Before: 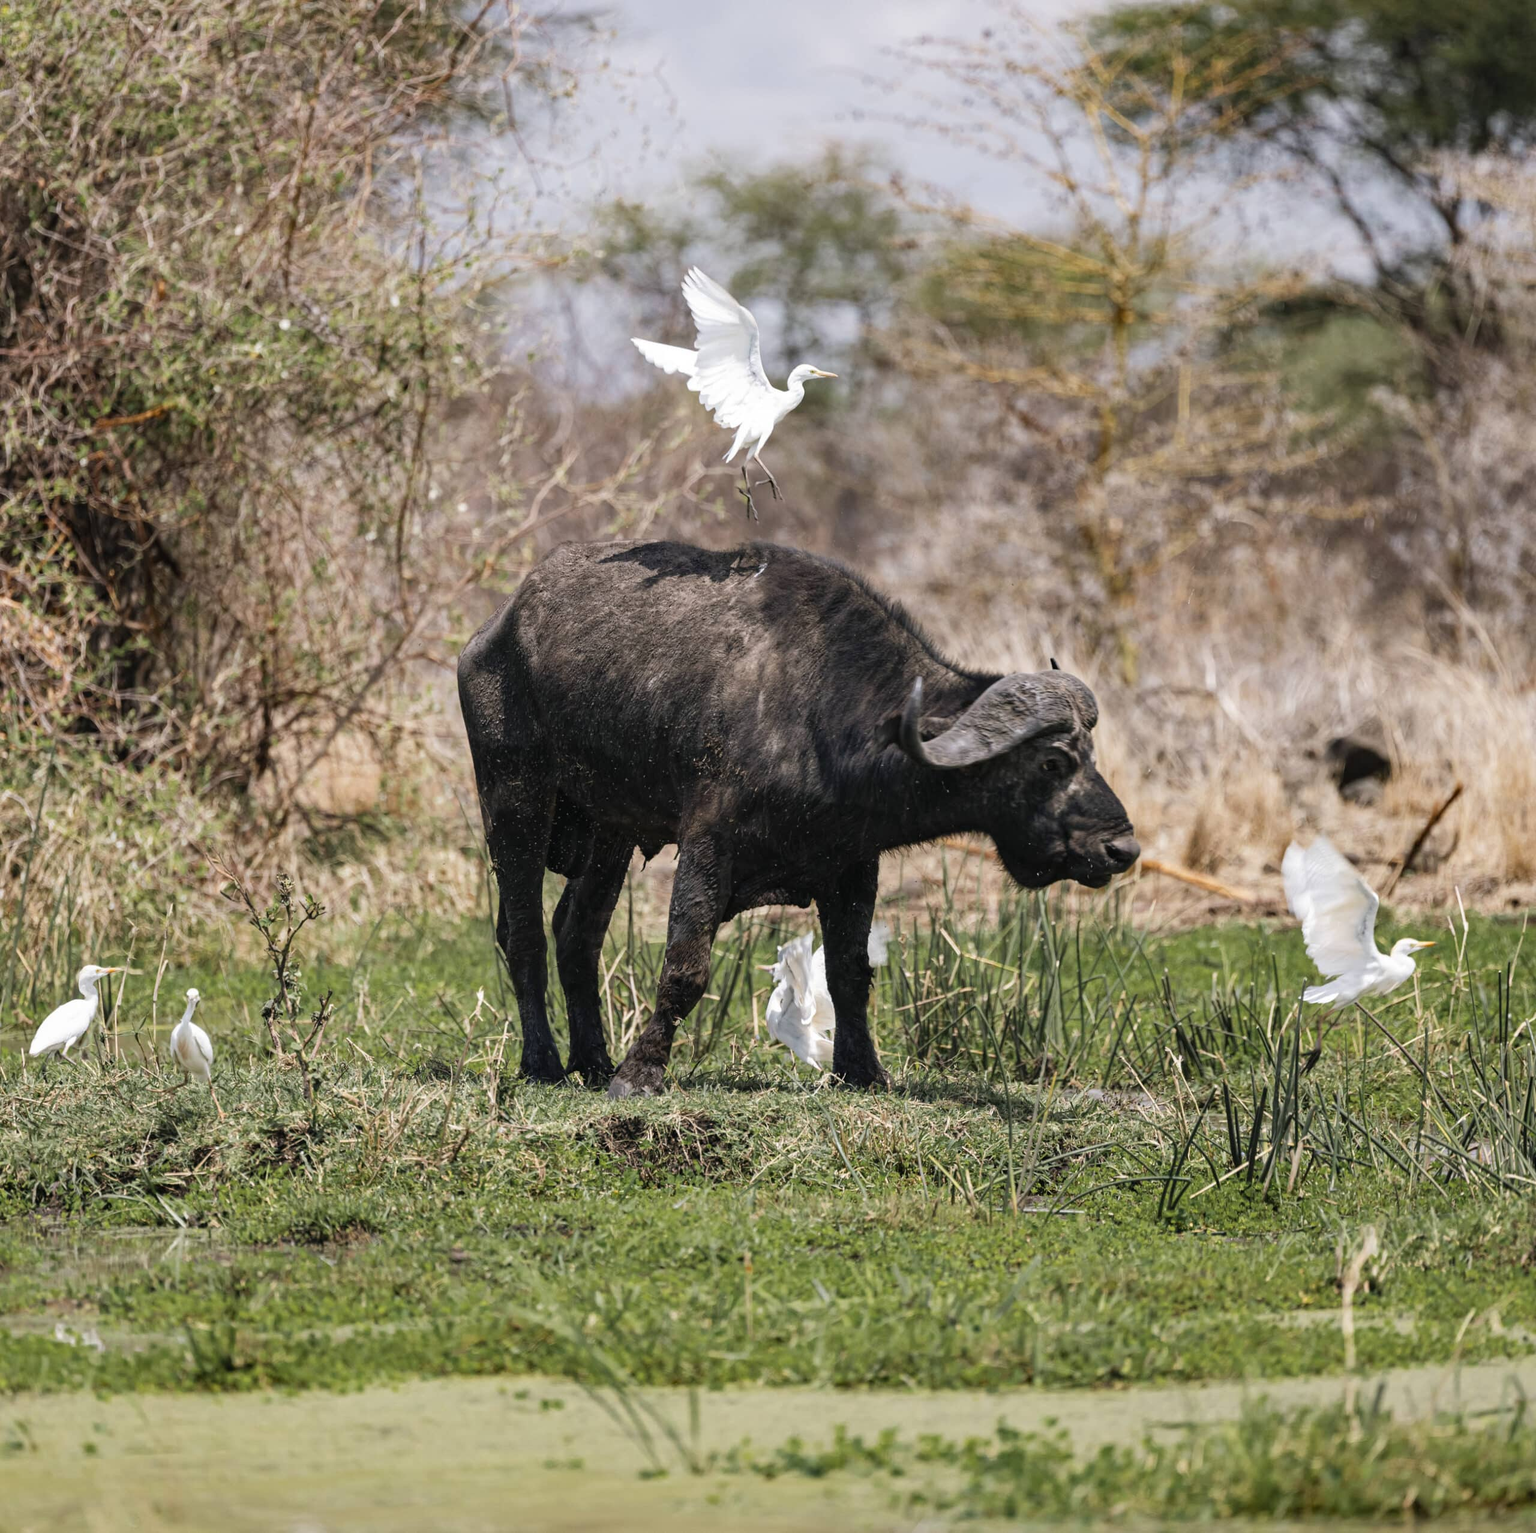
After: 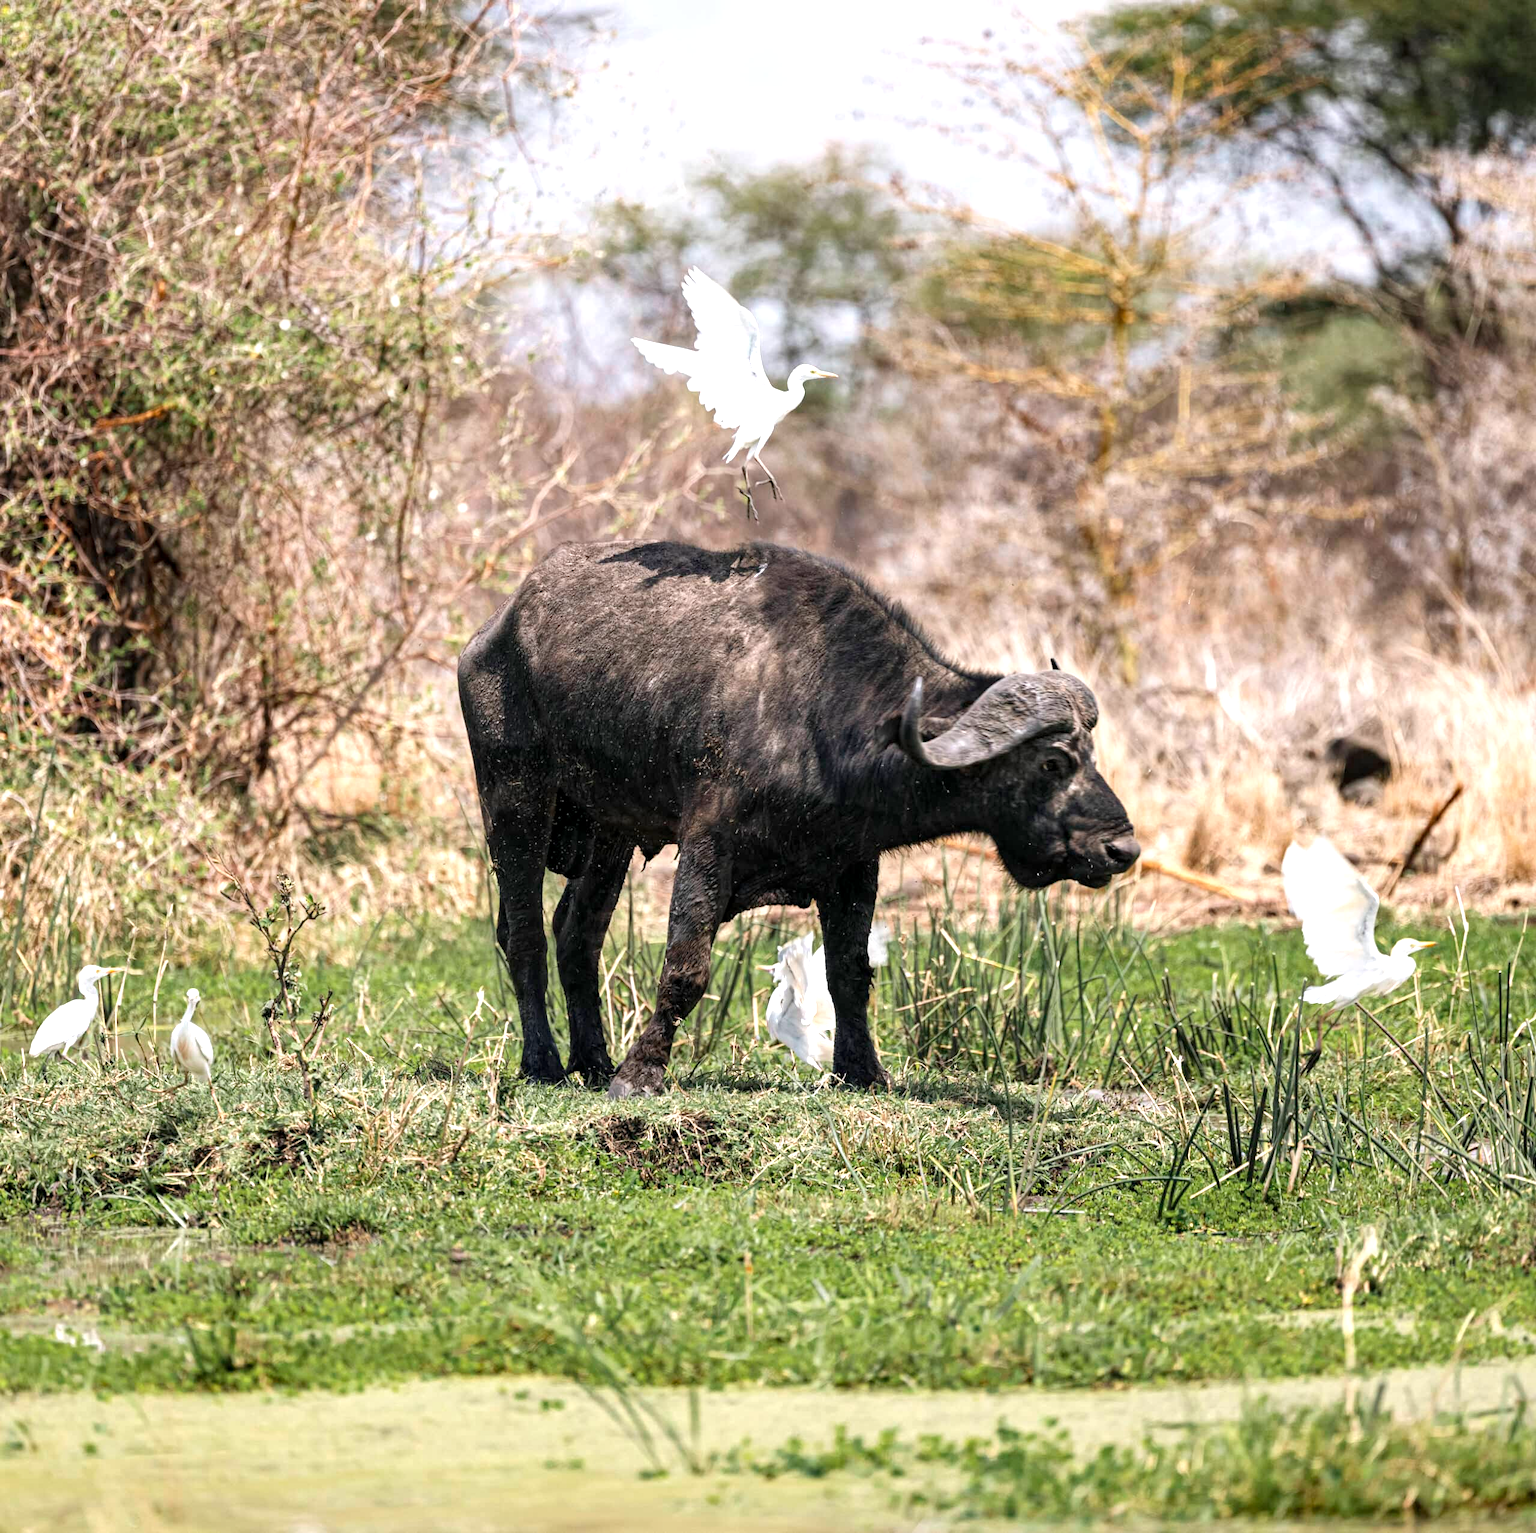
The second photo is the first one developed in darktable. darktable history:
exposure: black level correction 0, exposure 0.693 EV, compensate highlight preservation false
local contrast: highlights 103%, shadows 102%, detail 119%, midtone range 0.2
